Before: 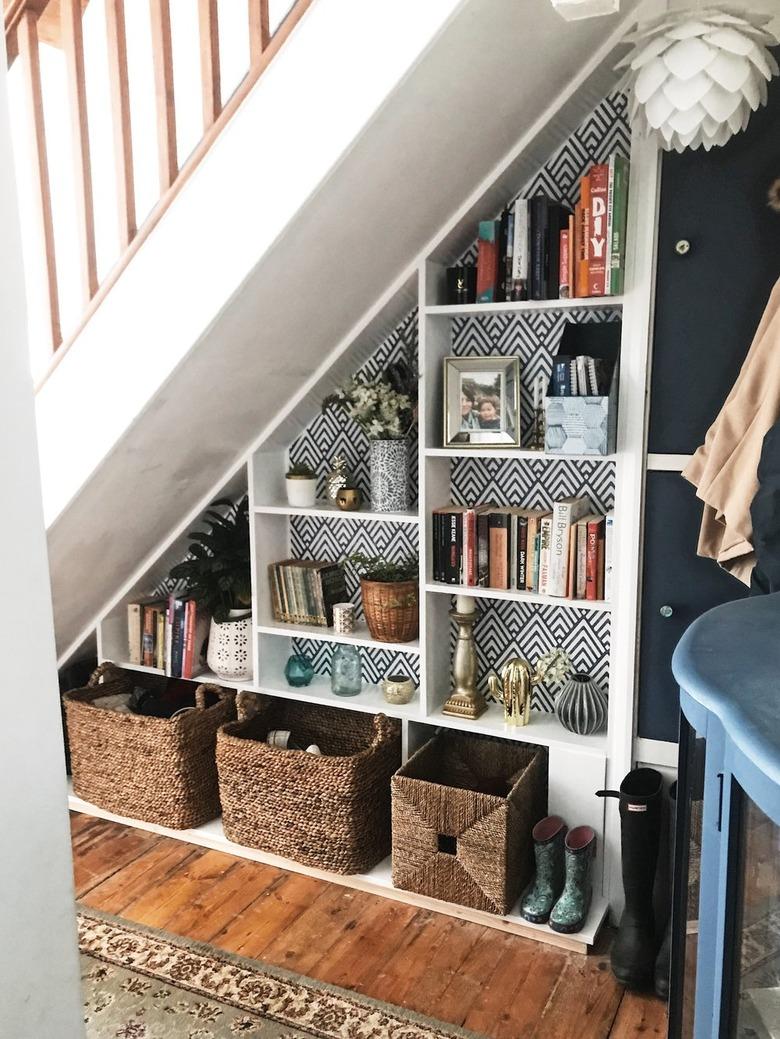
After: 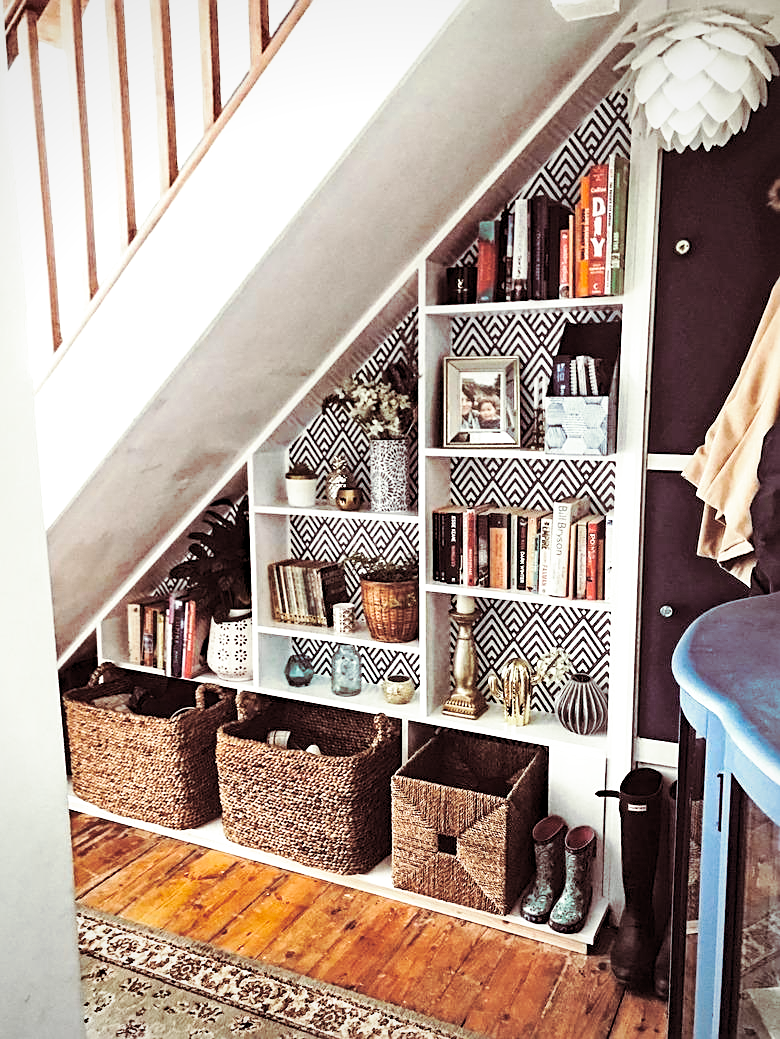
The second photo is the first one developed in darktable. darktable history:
sharpen: on, module defaults
base curve: curves: ch0 [(0, 0) (0.032, 0.025) (0.121, 0.166) (0.206, 0.329) (0.605, 0.79) (1, 1)], preserve colors none
split-toning: on, module defaults | blend: blend mode overlay, opacity 85%; mask: uniform (no mask)
vignetting: fall-off radius 93.87%
shadows and highlights: shadows 12, white point adjustment 1.2, soften with gaussian
local contrast: highlights 100%, shadows 100%, detail 120%, midtone range 0.2
haze removal: strength 0.29, distance 0.25, compatibility mode true, adaptive false
vibrance: on, module defaults
contrast brightness saturation: brightness 0.13
